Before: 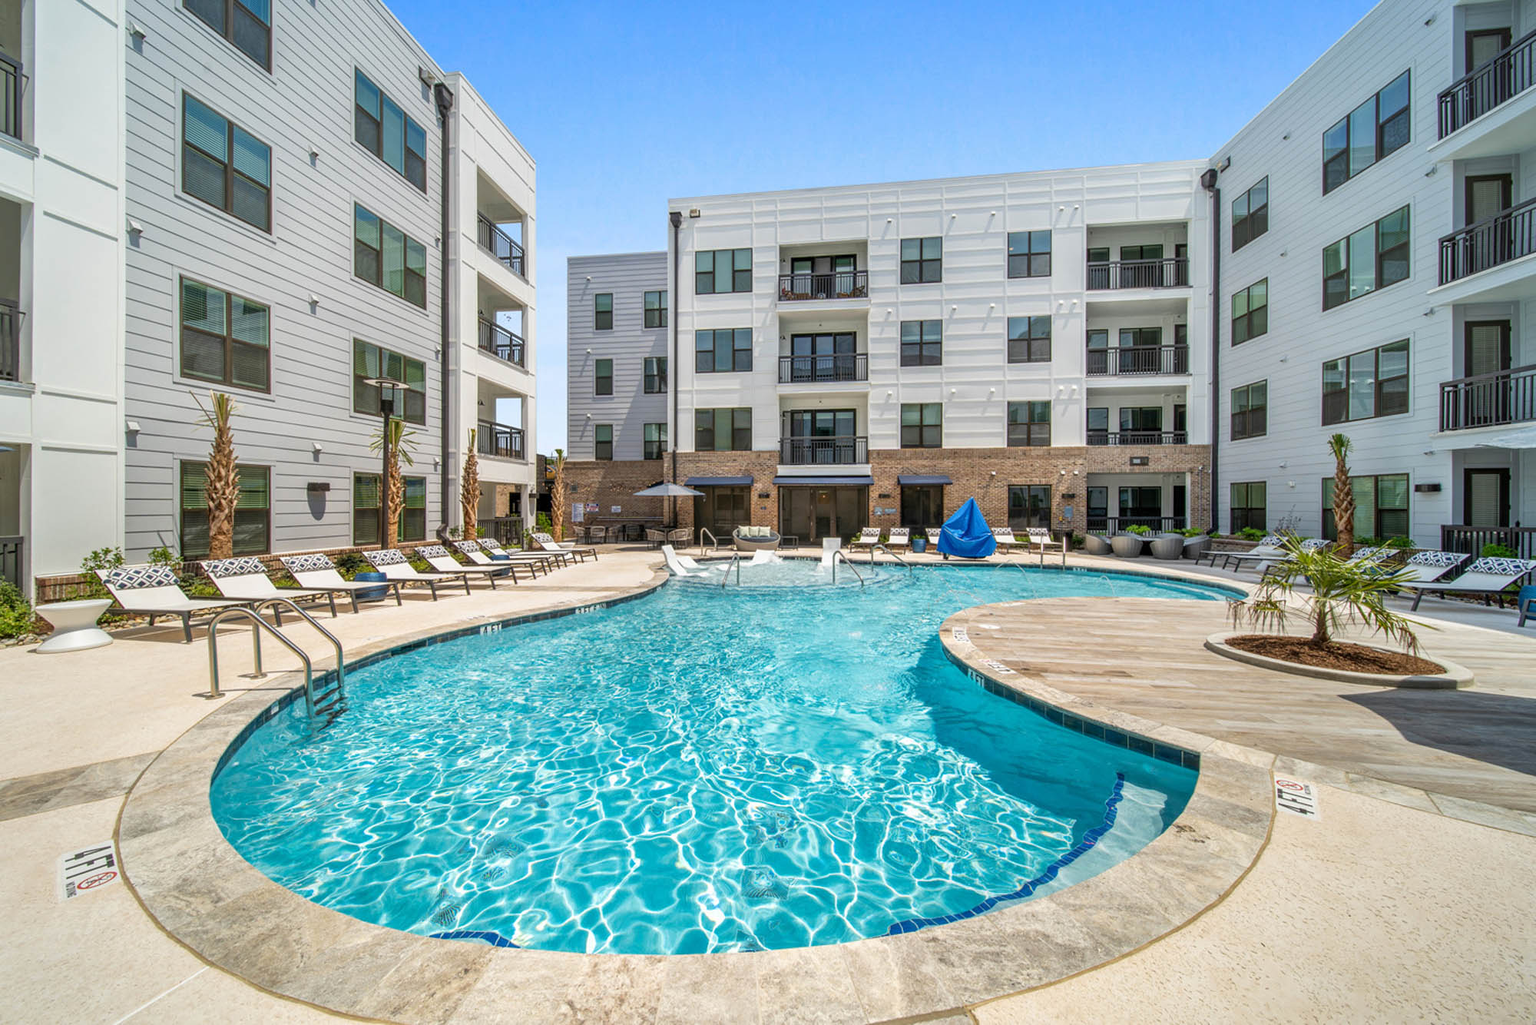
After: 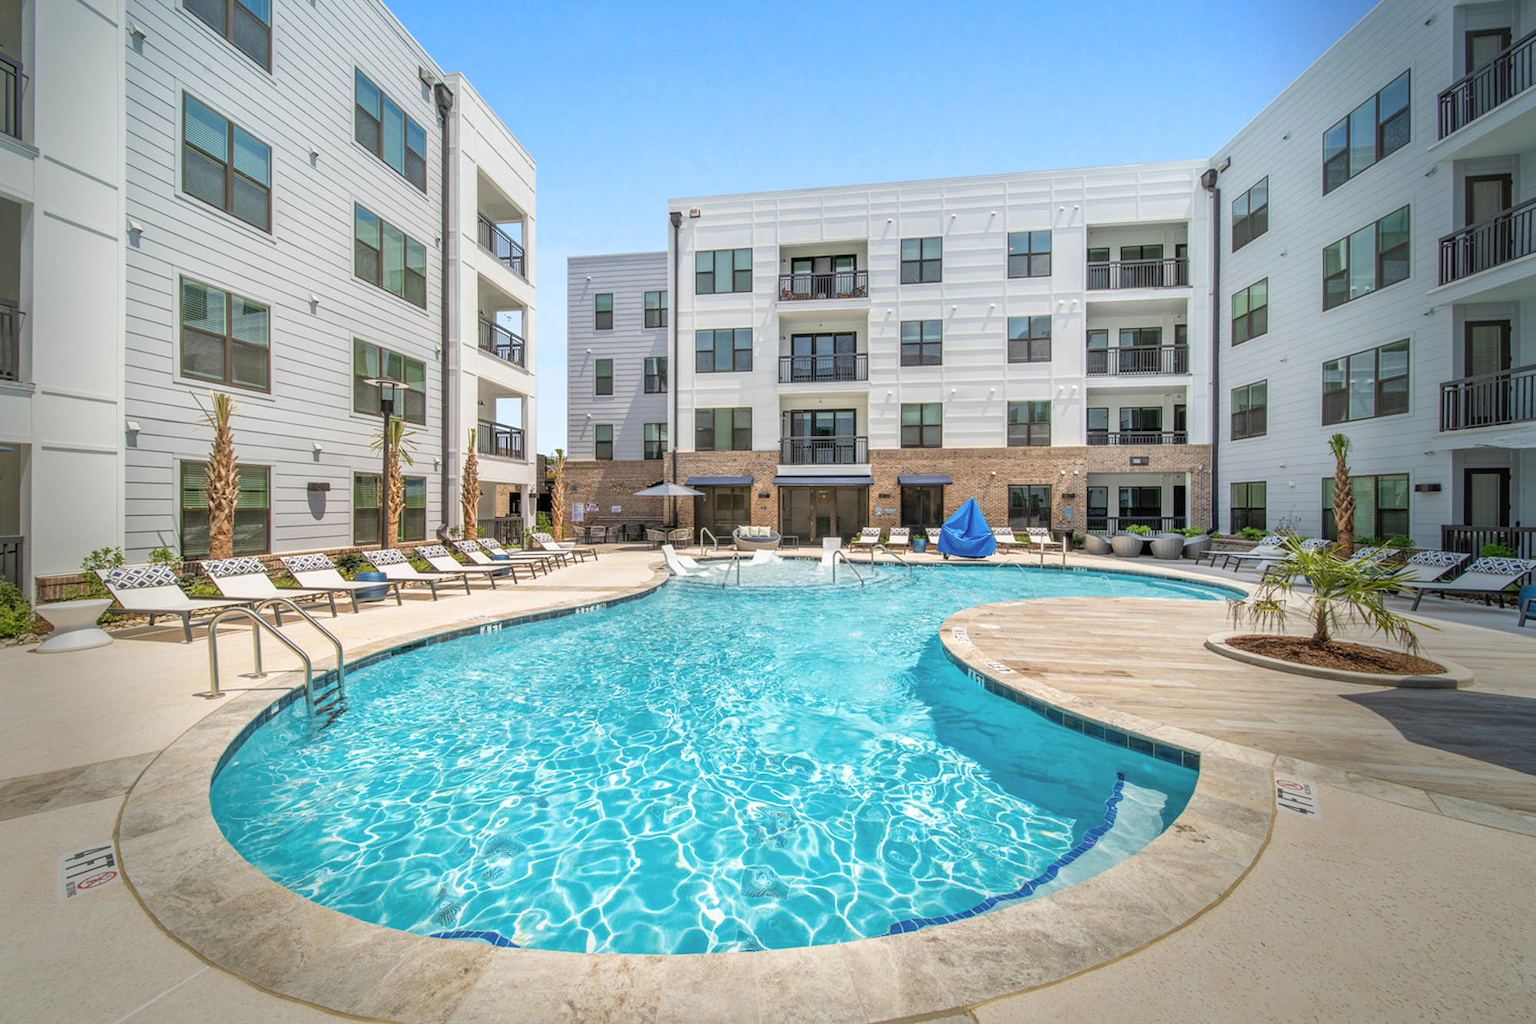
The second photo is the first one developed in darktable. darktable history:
contrast brightness saturation: brightness 0.13
vignetting: fall-off start 68.33%, fall-off radius 30%, saturation 0.042, center (-0.066, -0.311), width/height ratio 0.992, shape 0.85, dithering 8-bit output
